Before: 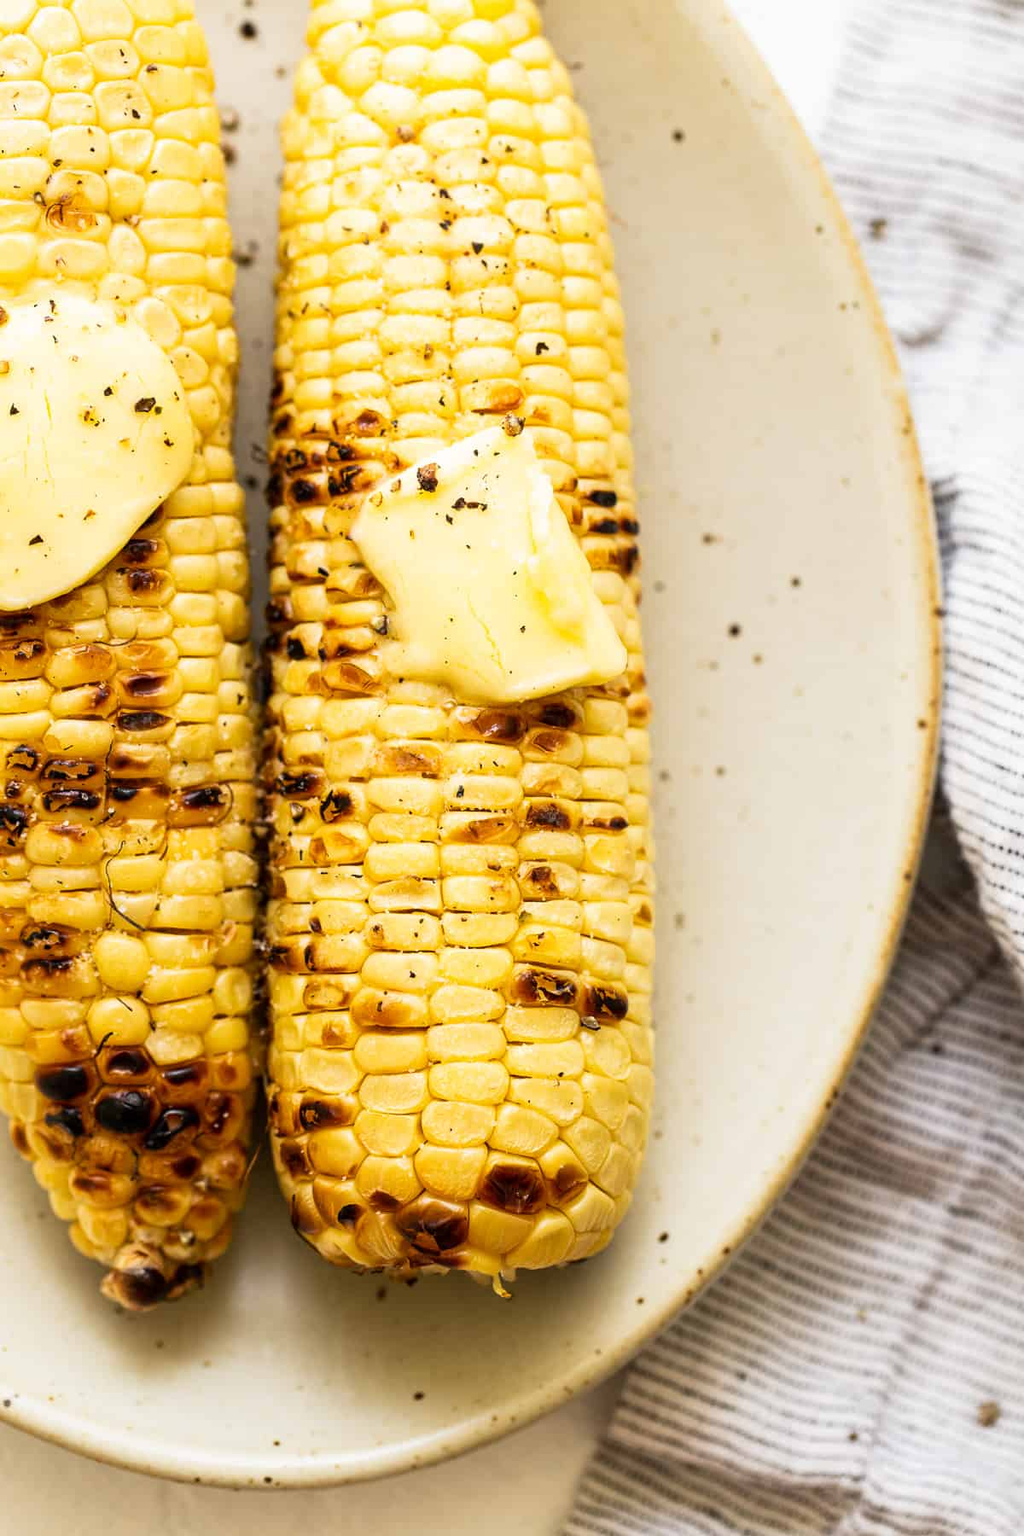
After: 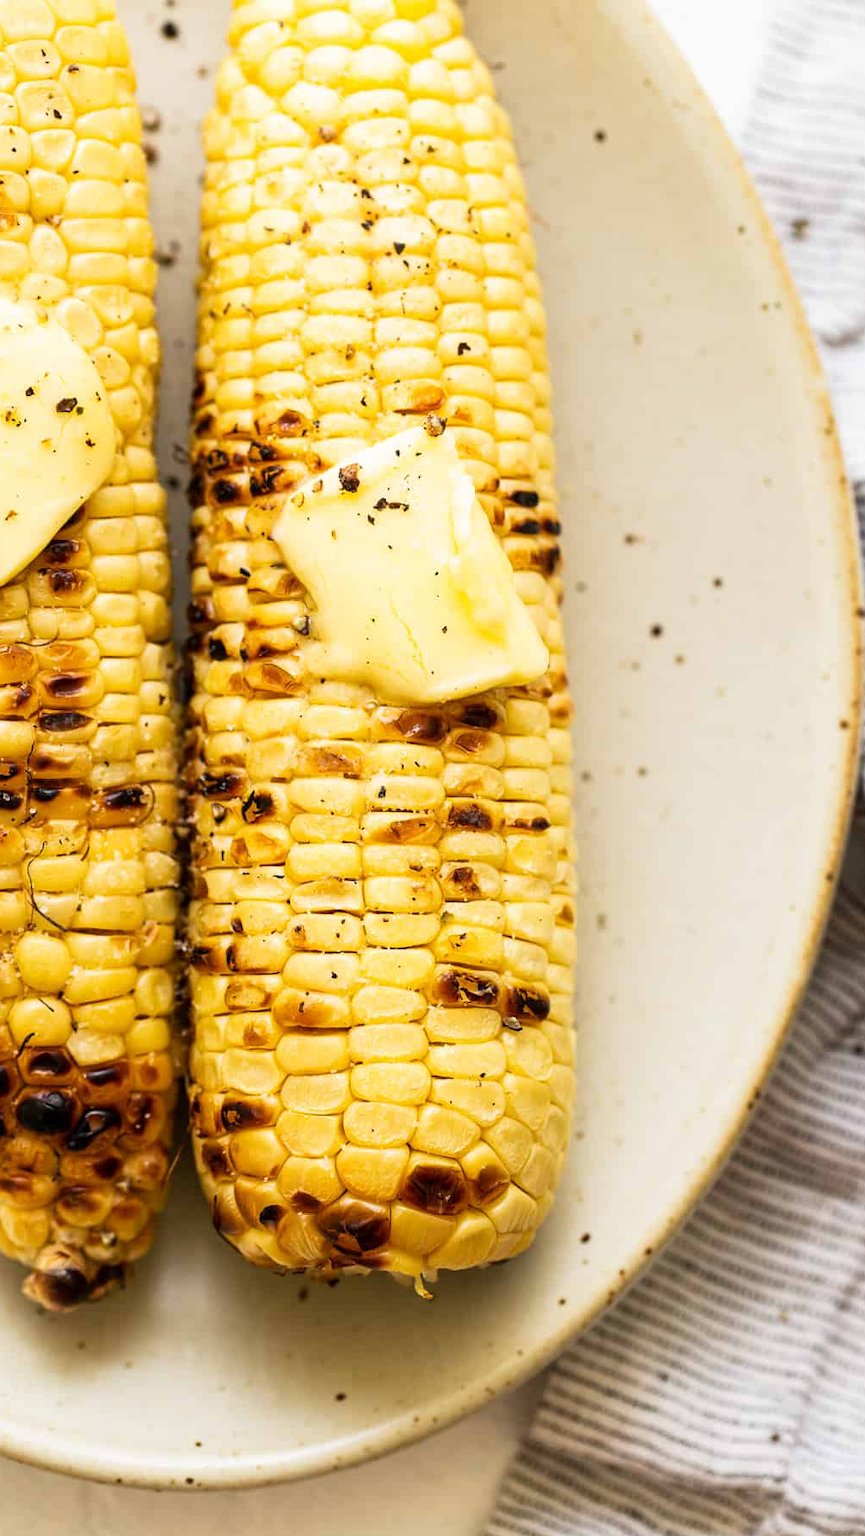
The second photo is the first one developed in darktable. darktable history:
crop: left 7.687%, right 7.806%
